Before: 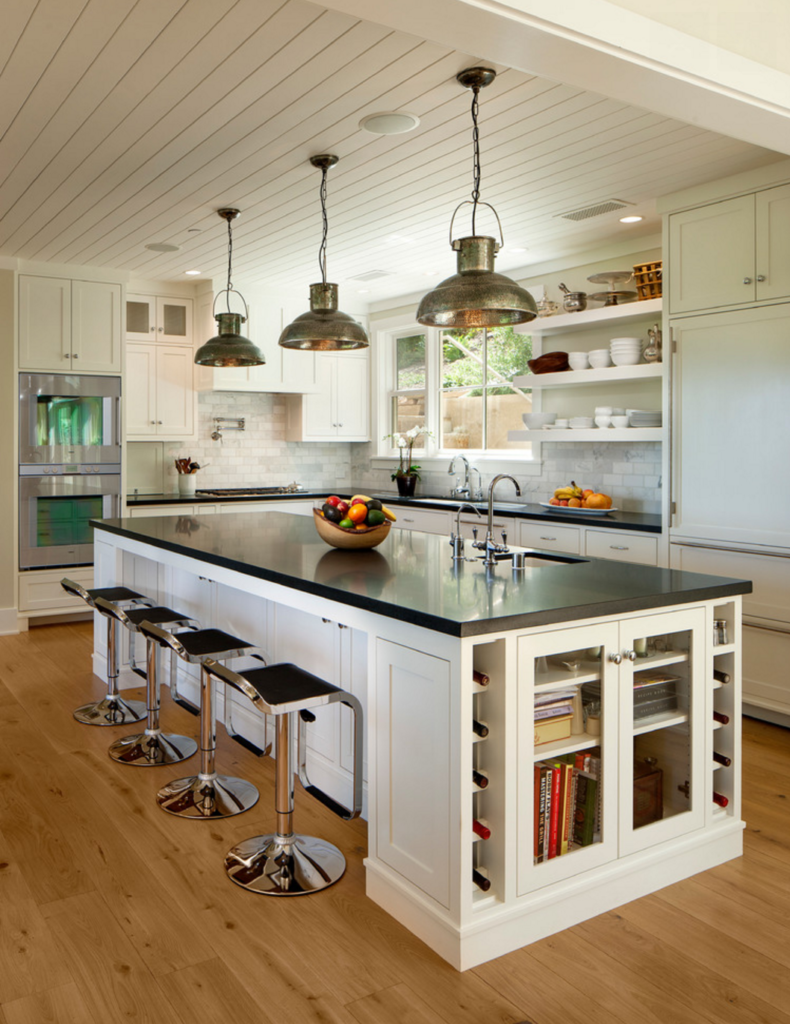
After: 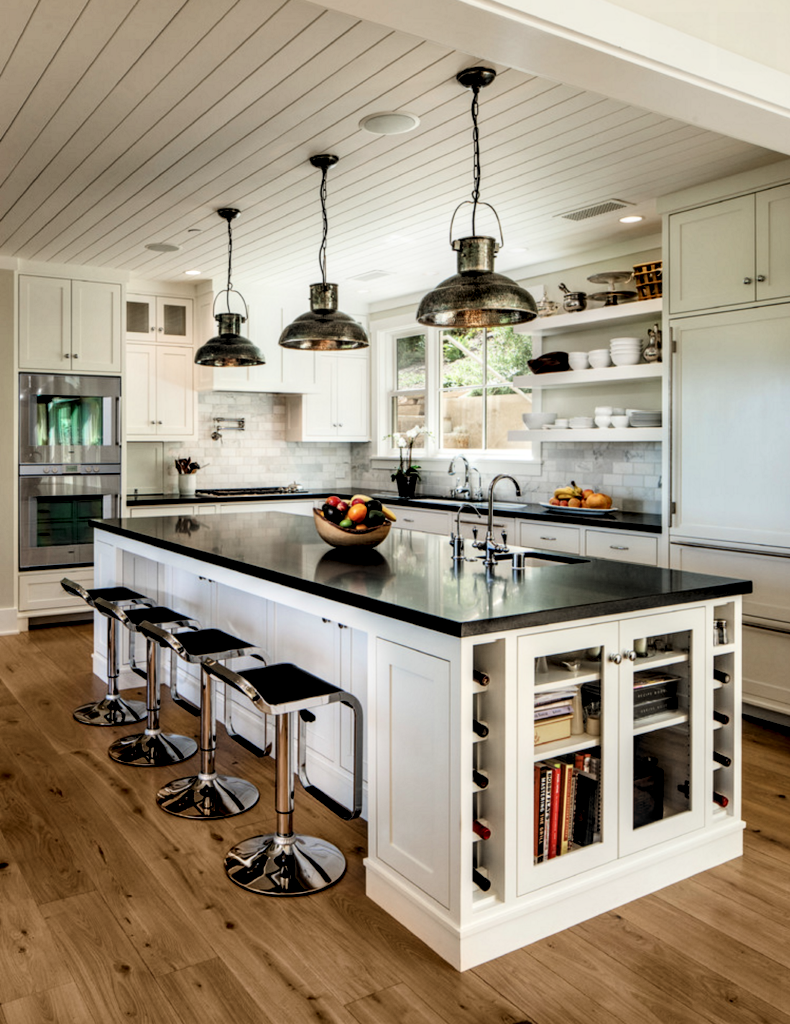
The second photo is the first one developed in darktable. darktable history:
local contrast: highlights 64%, shadows 53%, detail 168%, midtone range 0.512
filmic rgb: black relative exposure -5.02 EV, white relative exposure 3.96 EV, hardness 2.88, contrast 1.3, highlights saturation mix -30.11%, color science v6 (2022)
color zones: curves: ch0 [(0, 0.5) (0.143, 0.5) (0.286, 0.5) (0.429, 0.504) (0.571, 0.5) (0.714, 0.509) (0.857, 0.5) (1, 0.5)]; ch1 [(0, 0.425) (0.143, 0.425) (0.286, 0.375) (0.429, 0.405) (0.571, 0.5) (0.714, 0.47) (0.857, 0.425) (1, 0.435)]; ch2 [(0, 0.5) (0.143, 0.5) (0.286, 0.5) (0.429, 0.517) (0.571, 0.5) (0.714, 0.51) (0.857, 0.5) (1, 0.5)]
contrast brightness saturation: contrast 0.041, saturation 0.066
